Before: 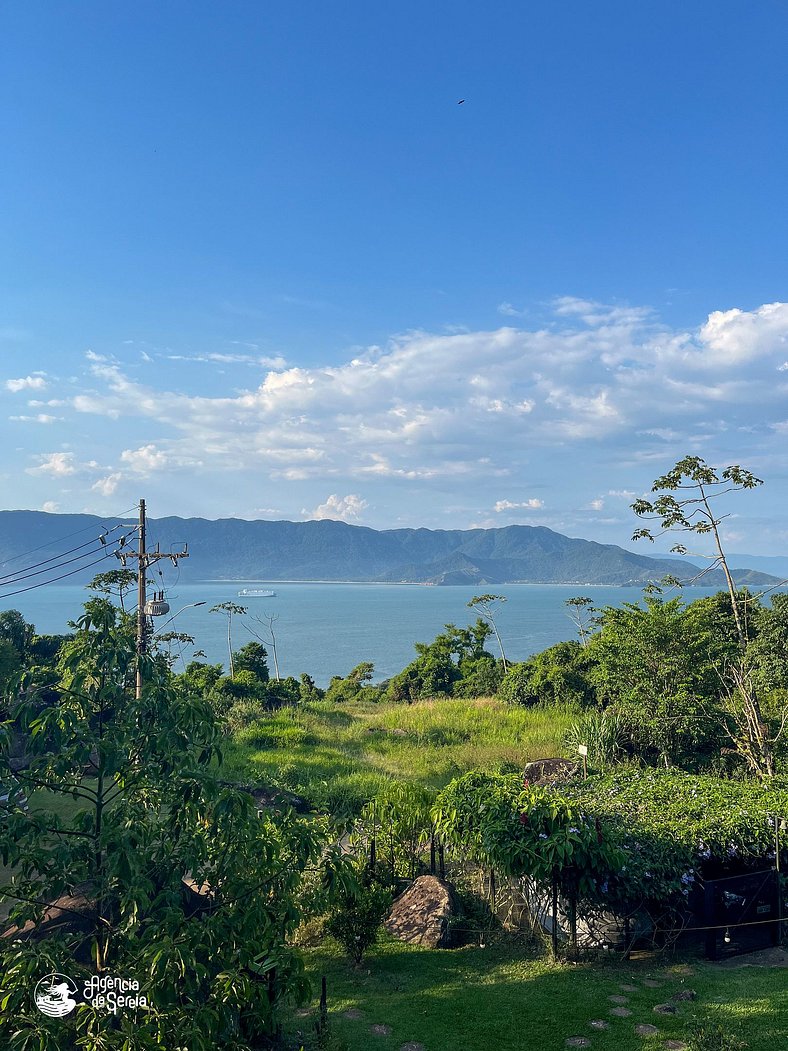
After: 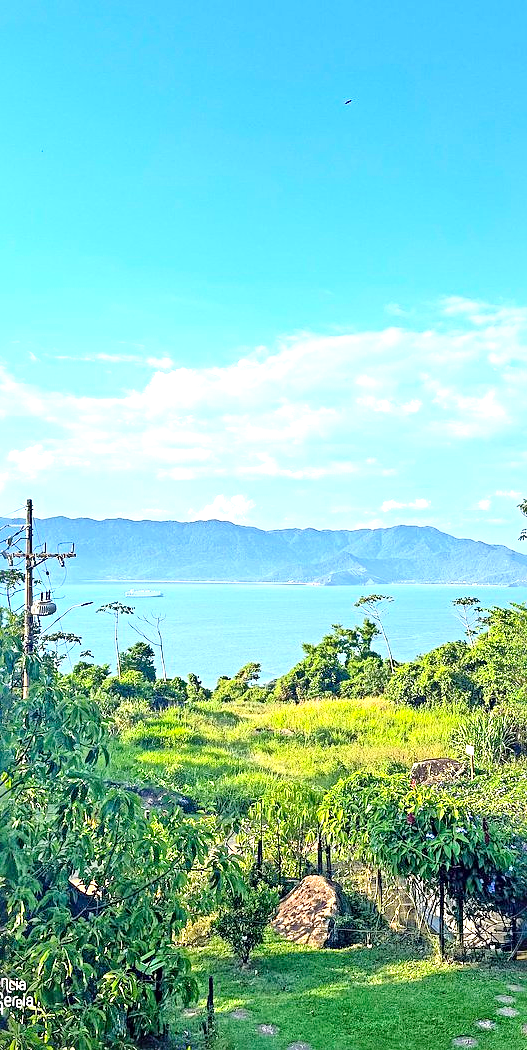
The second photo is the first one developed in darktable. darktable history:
crop and rotate: left 14.426%, right 18.622%
sharpen: radius 4.844
tone equalizer: -7 EV 0.153 EV, -6 EV 0.626 EV, -5 EV 1.18 EV, -4 EV 1.3 EV, -3 EV 1.17 EV, -2 EV 0.6 EV, -1 EV 0.166 EV
contrast brightness saturation: contrast 0.202, brightness 0.158, saturation 0.228
exposure: black level correction 0, exposure 1.199 EV, compensate highlight preservation false
